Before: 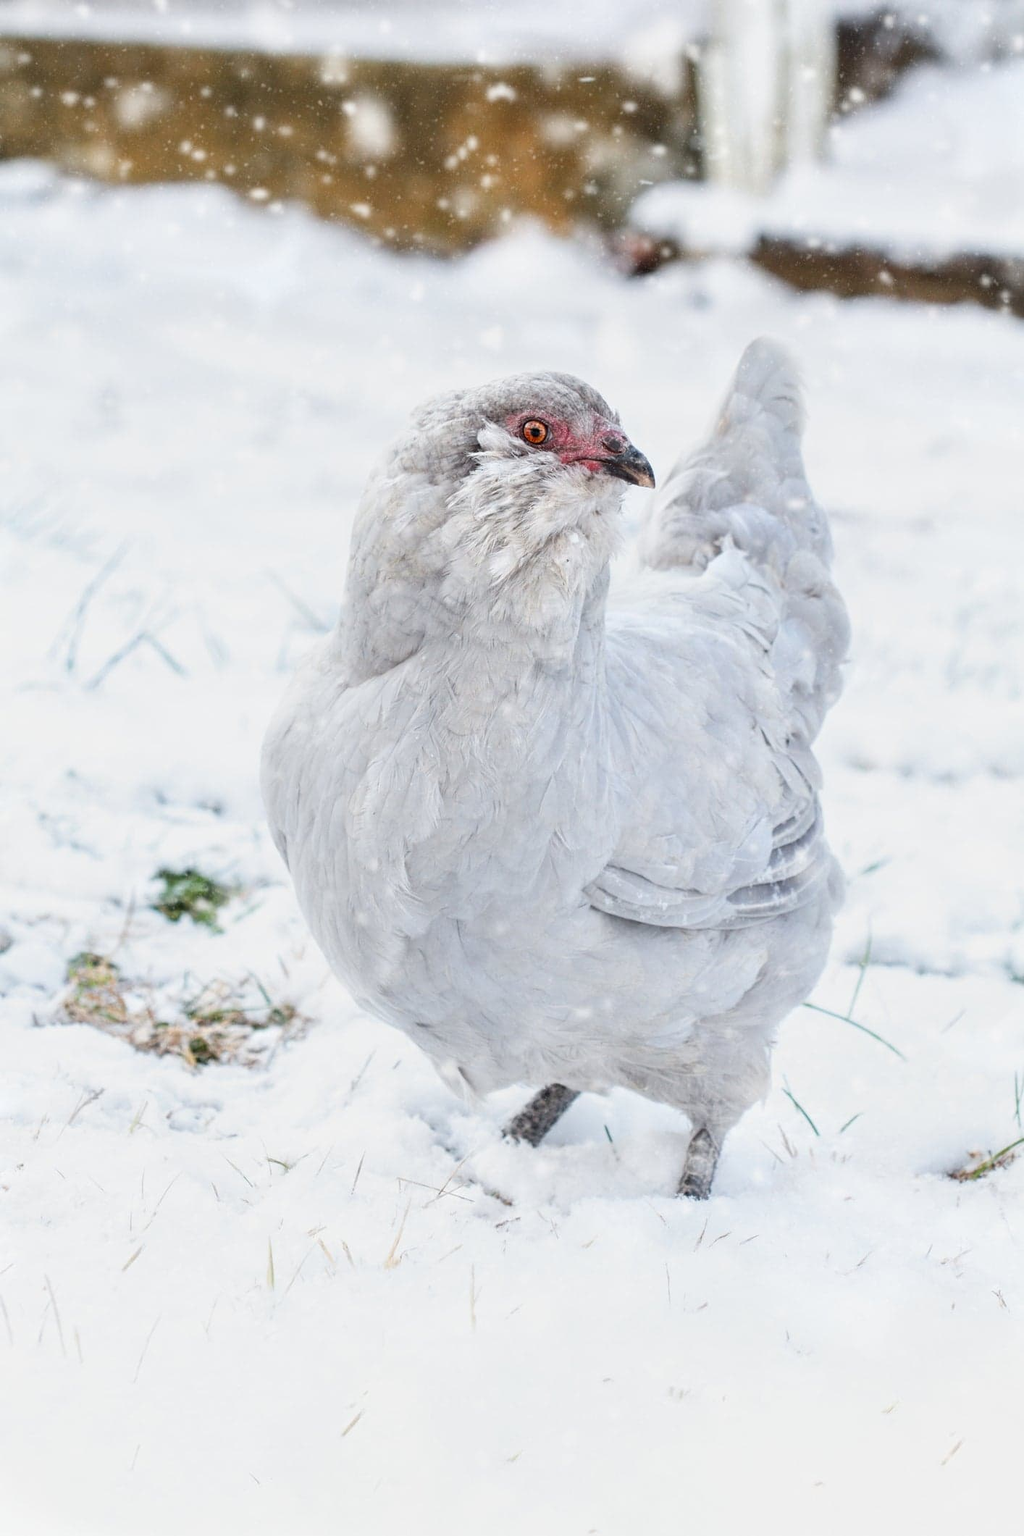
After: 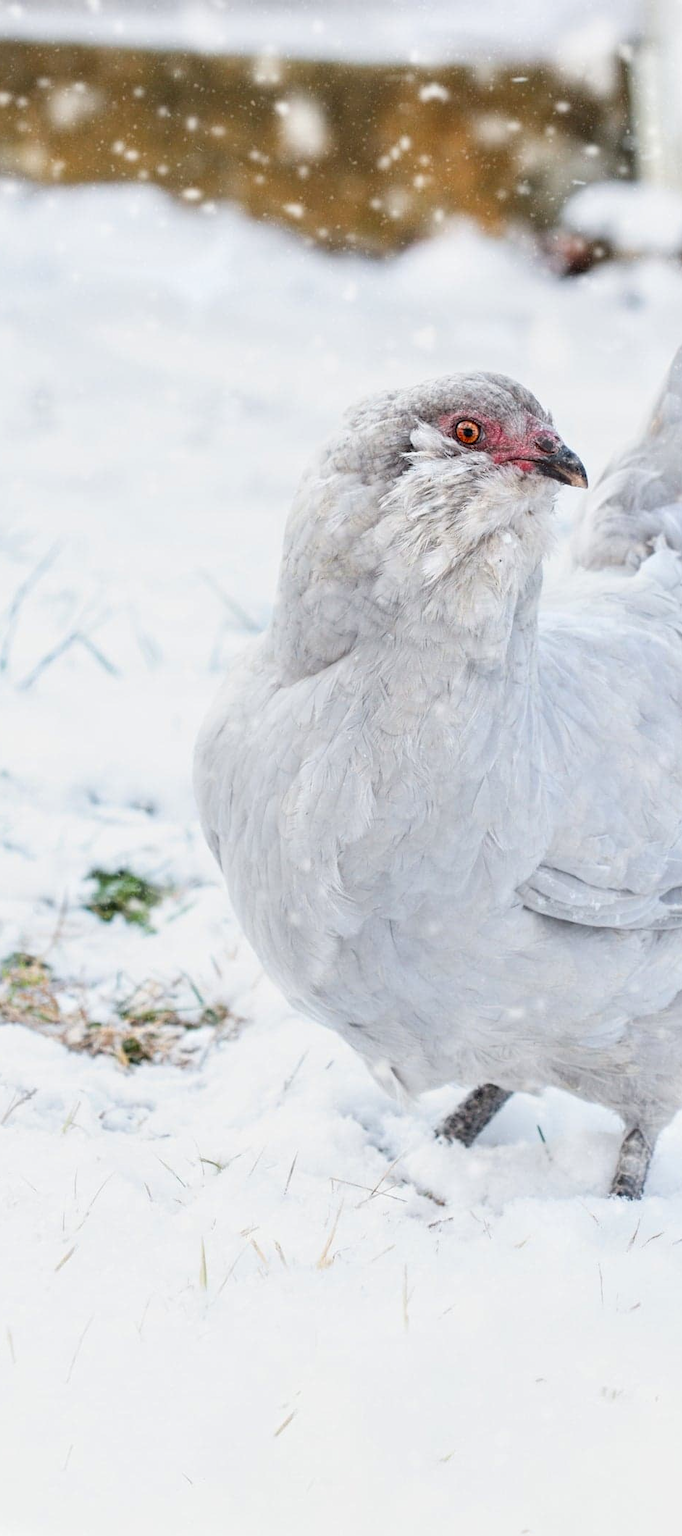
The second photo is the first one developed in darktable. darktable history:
crop and rotate: left 6.617%, right 26.717%
contrast brightness saturation: contrast 0.04, saturation 0.07
